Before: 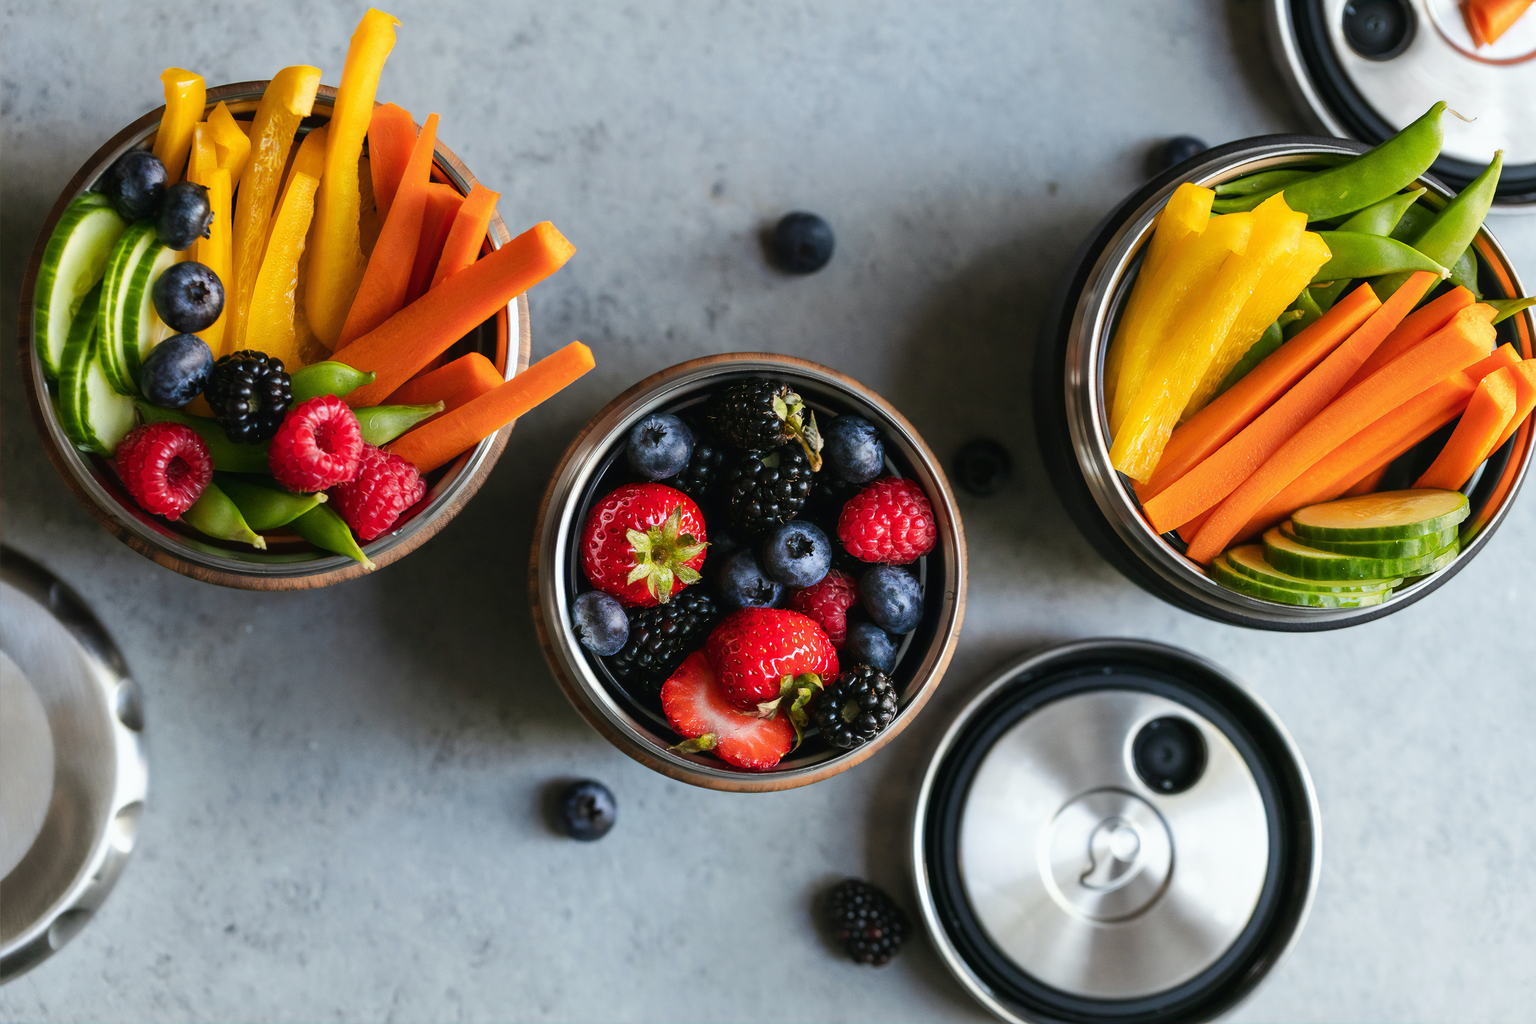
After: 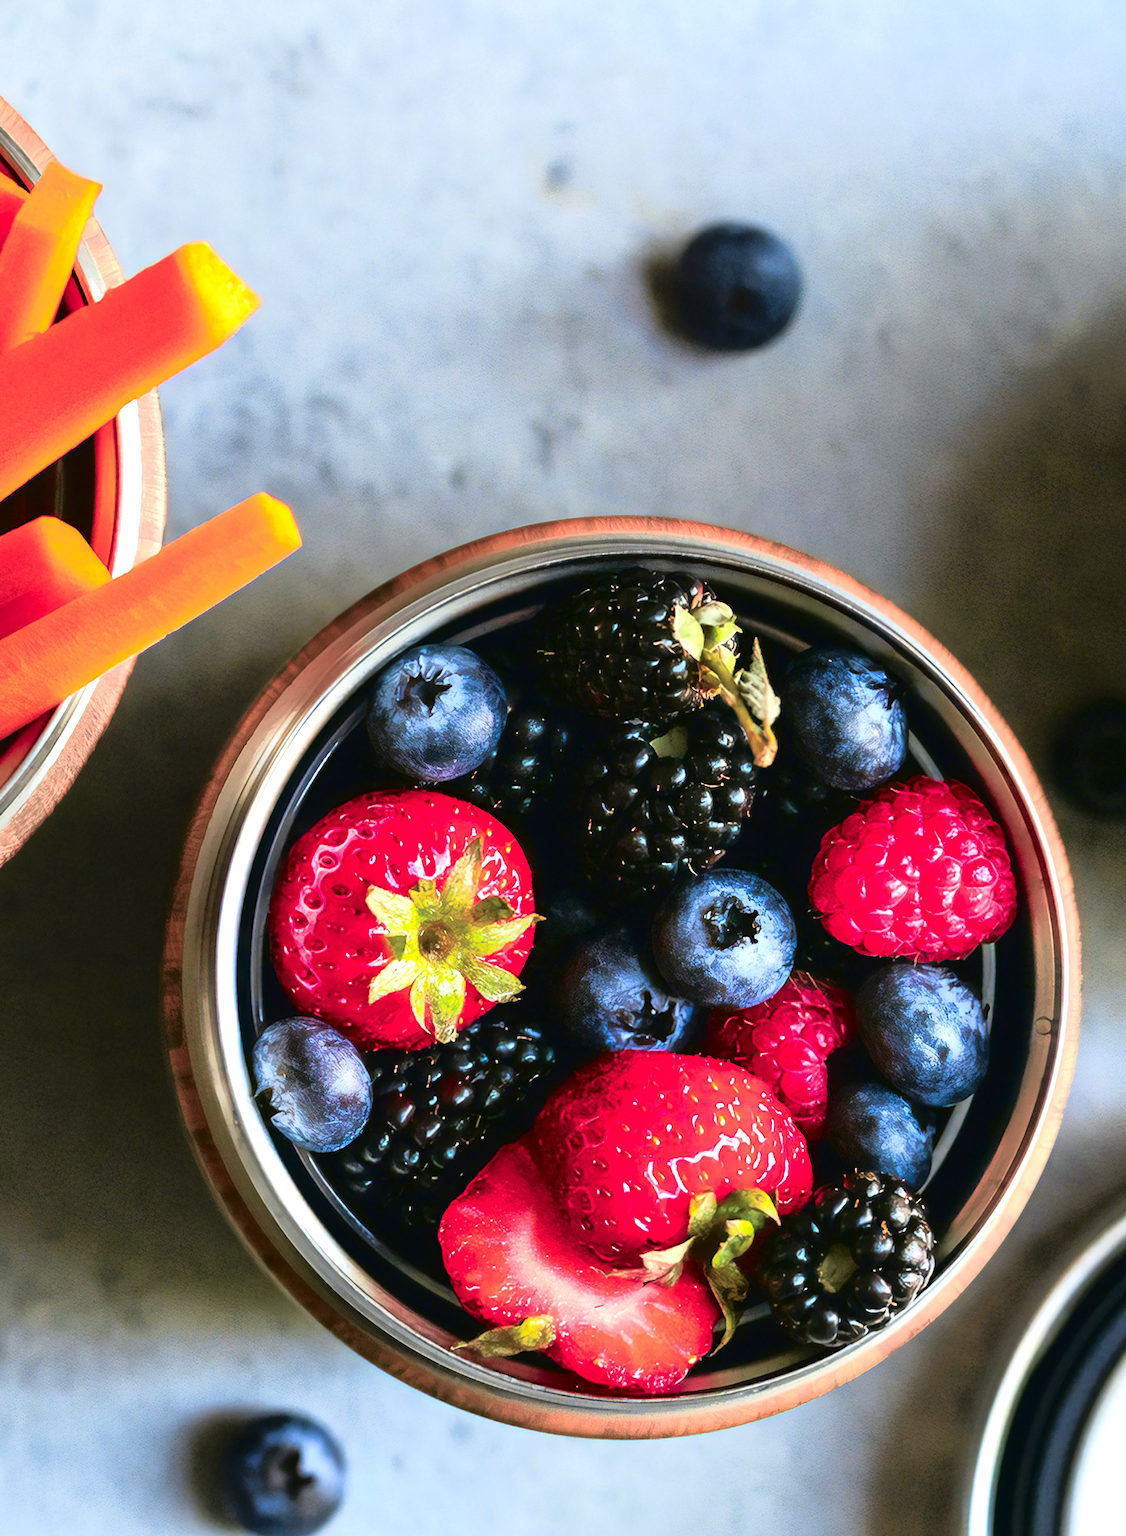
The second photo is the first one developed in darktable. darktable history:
velvia: on, module defaults
color balance rgb: perceptual saturation grading › global saturation 25.733%, global vibrance 20%
tone curve: curves: ch0 [(0, 0.009) (0.105, 0.054) (0.195, 0.132) (0.289, 0.278) (0.384, 0.391) (0.513, 0.53) (0.66, 0.667) (0.895, 0.863) (1, 0.919)]; ch1 [(0, 0) (0.161, 0.092) (0.35, 0.33) (0.403, 0.395) (0.456, 0.469) (0.502, 0.499) (0.519, 0.514) (0.576, 0.584) (0.642, 0.658) (0.701, 0.742) (1, 0.942)]; ch2 [(0, 0) (0.371, 0.362) (0.437, 0.437) (0.501, 0.5) (0.53, 0.528) (0.569, 0.564) (0.619, 0.58) (0.883, 0.752) (1, 0.929)], color space Lab, independent channels, preserve colors none
crop and rotate: left 29.422%, top 10.364%, right 35.595%, bottom 18.048%
exposure: black level correction 0, exposure 1.2 EV, compensate highlight preservation false
